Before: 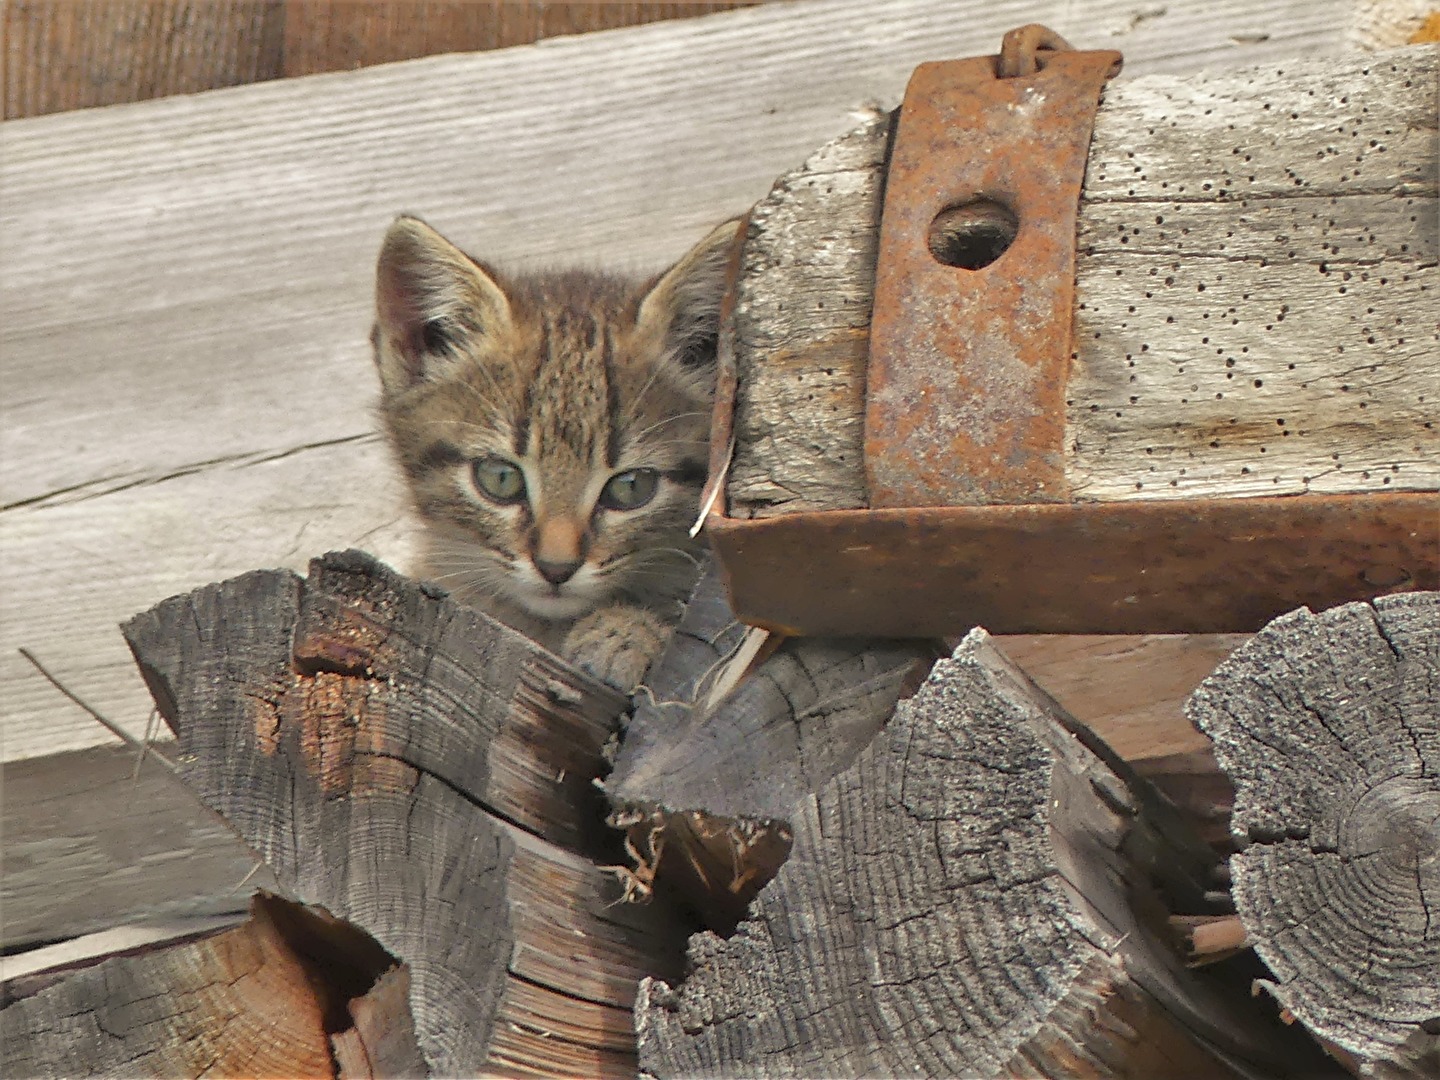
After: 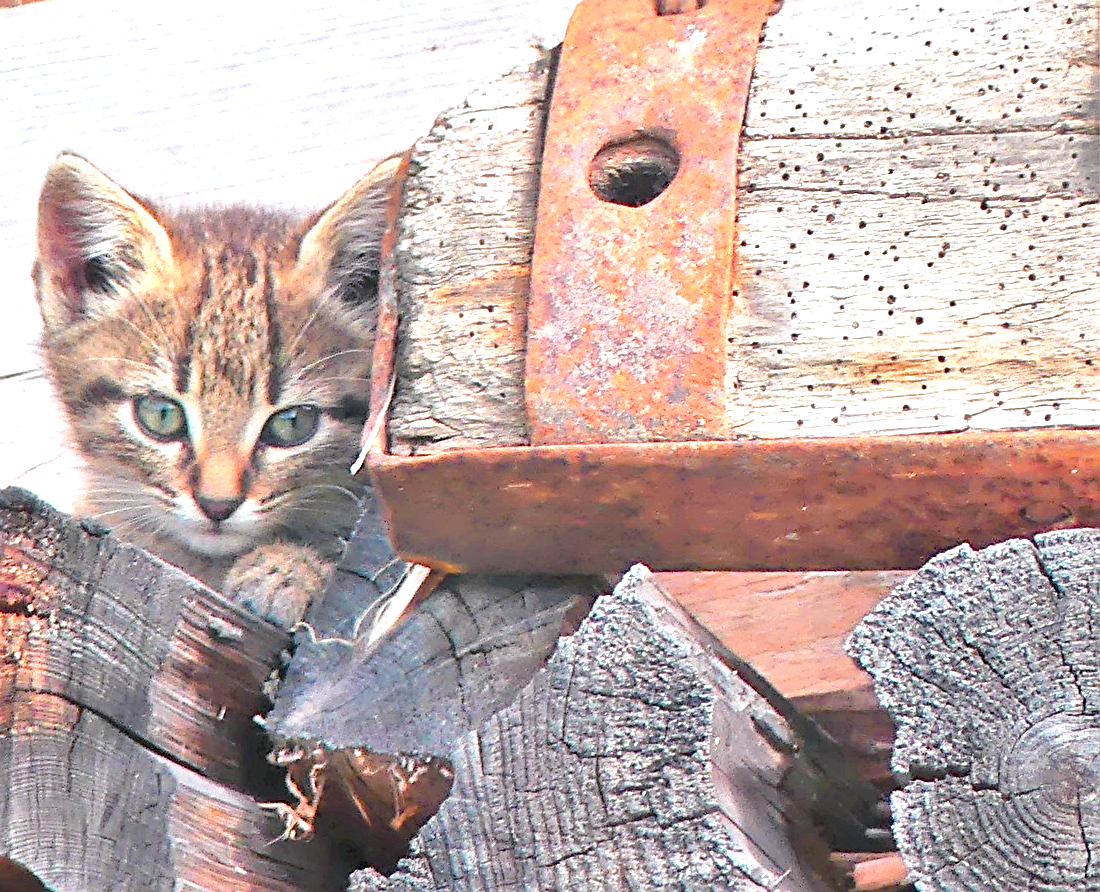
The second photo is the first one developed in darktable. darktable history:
sharpen: on, module defaults
crop: left 23.544%, top 5.843%, bottom 11.536%
color calibration: output R [1.422, -0.35, -0.252, 0], output G [-0.238, 1.259, -0.084, 0], output B [-0.081, -0.196, 1.58, 0], output brightness [0.49, 0.671, -0.57, 0], illuminant same as pipeline (D50), adaptation none (bypass), x 0.333, y 0.335, temperature 5022.11 K, gamut compression 1.66
exposure: exposure 0.632 EV, compensate highlight preservation false
